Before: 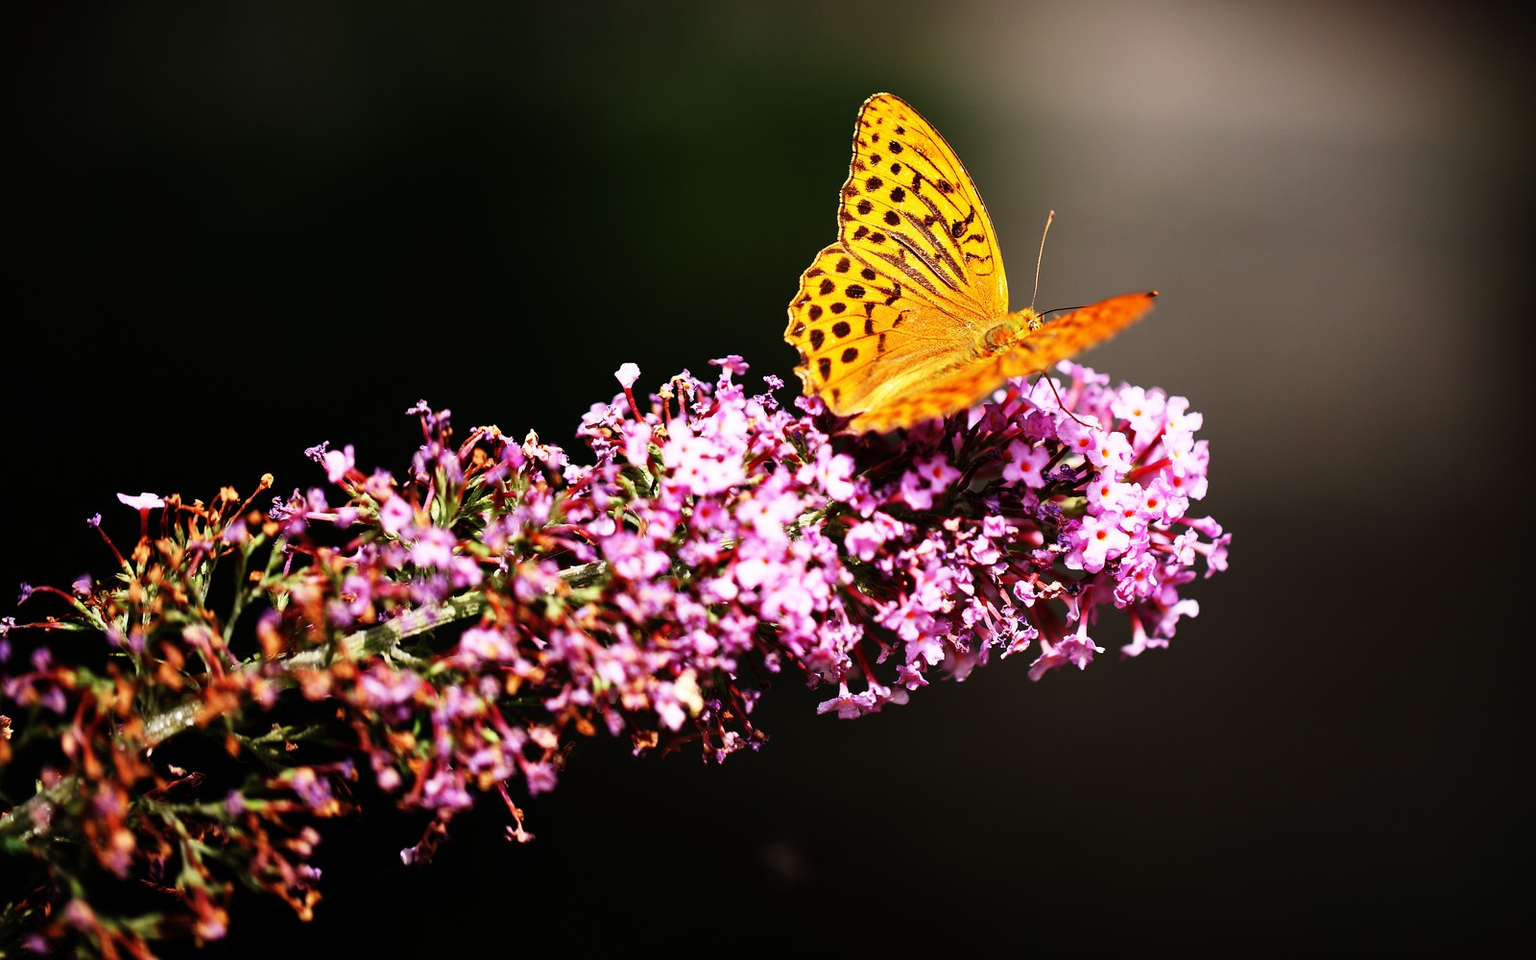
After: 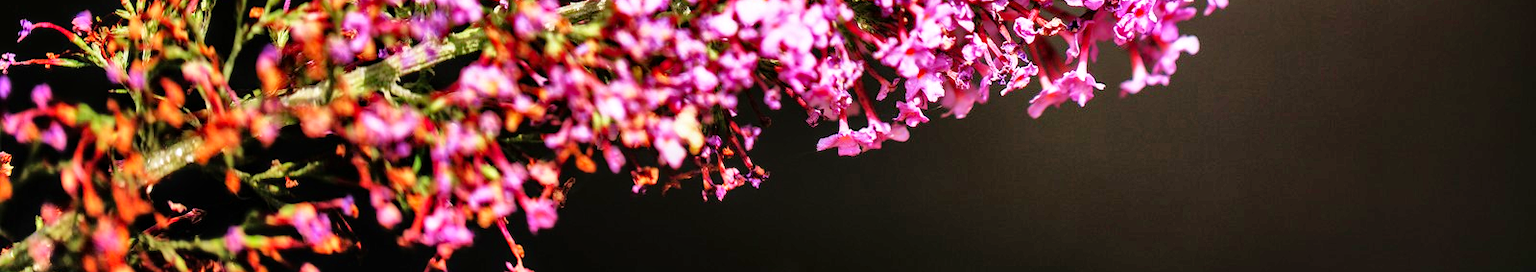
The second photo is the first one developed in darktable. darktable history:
color correction: highlights b* -0.024, saturation 1.14
crop and rotate: top 58.786%, bottom 12.718%
shadows and highlights: shadows 52.14, highlights -28.22, soften with gaussian
tone equalizer: -7 EV 0.162 EV, -6 EV 0.567 EV, -5 EV 1.12 EV, -4 EV 1.33 EV, -3 EV 1.18 EV, -2 EV 0.6 EV, -1 EV 0.155 EV
velvia: on, module defaults
local contrast: on, module defaults
